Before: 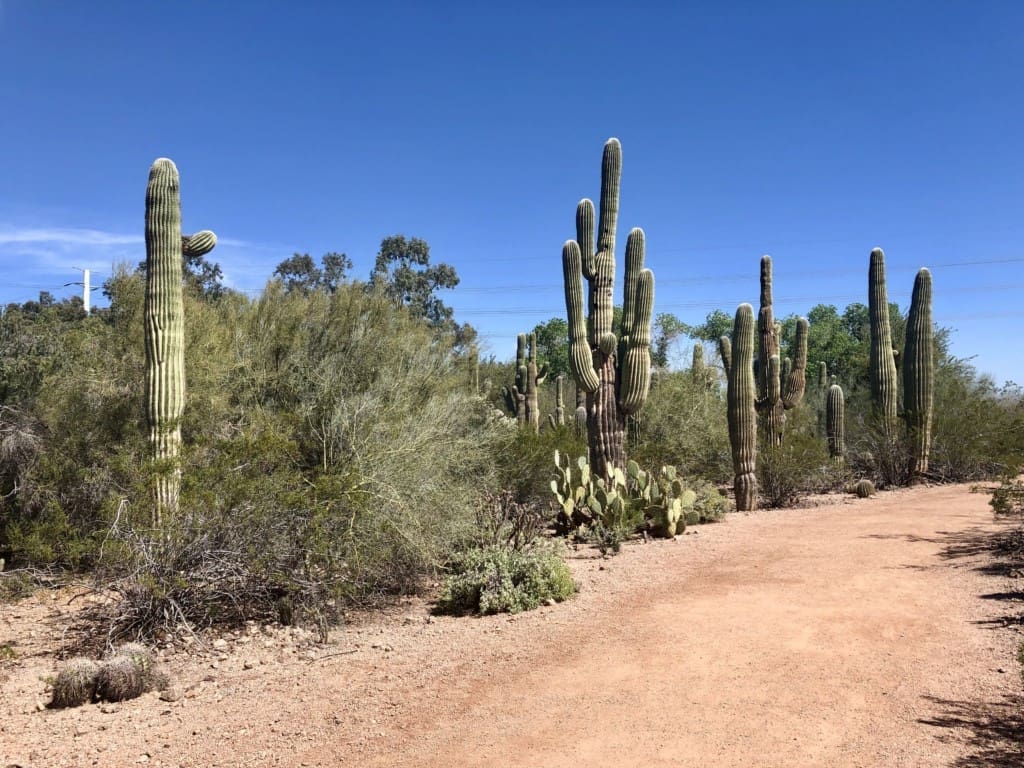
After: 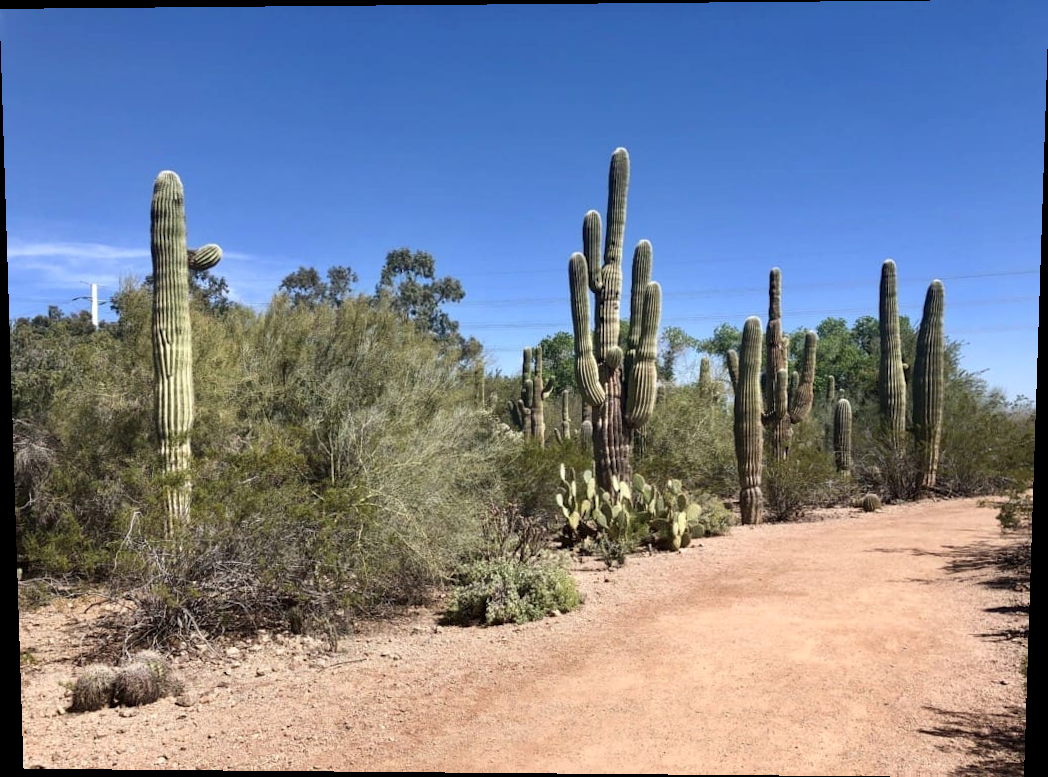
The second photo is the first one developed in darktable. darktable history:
rotate and perspective: lens shift (vertical) 0.048, lens shift (horizontal) -0.024, automatic cropping off
shadows and highlights: shadows -10, white point adjustment 1.5, highlights 10
